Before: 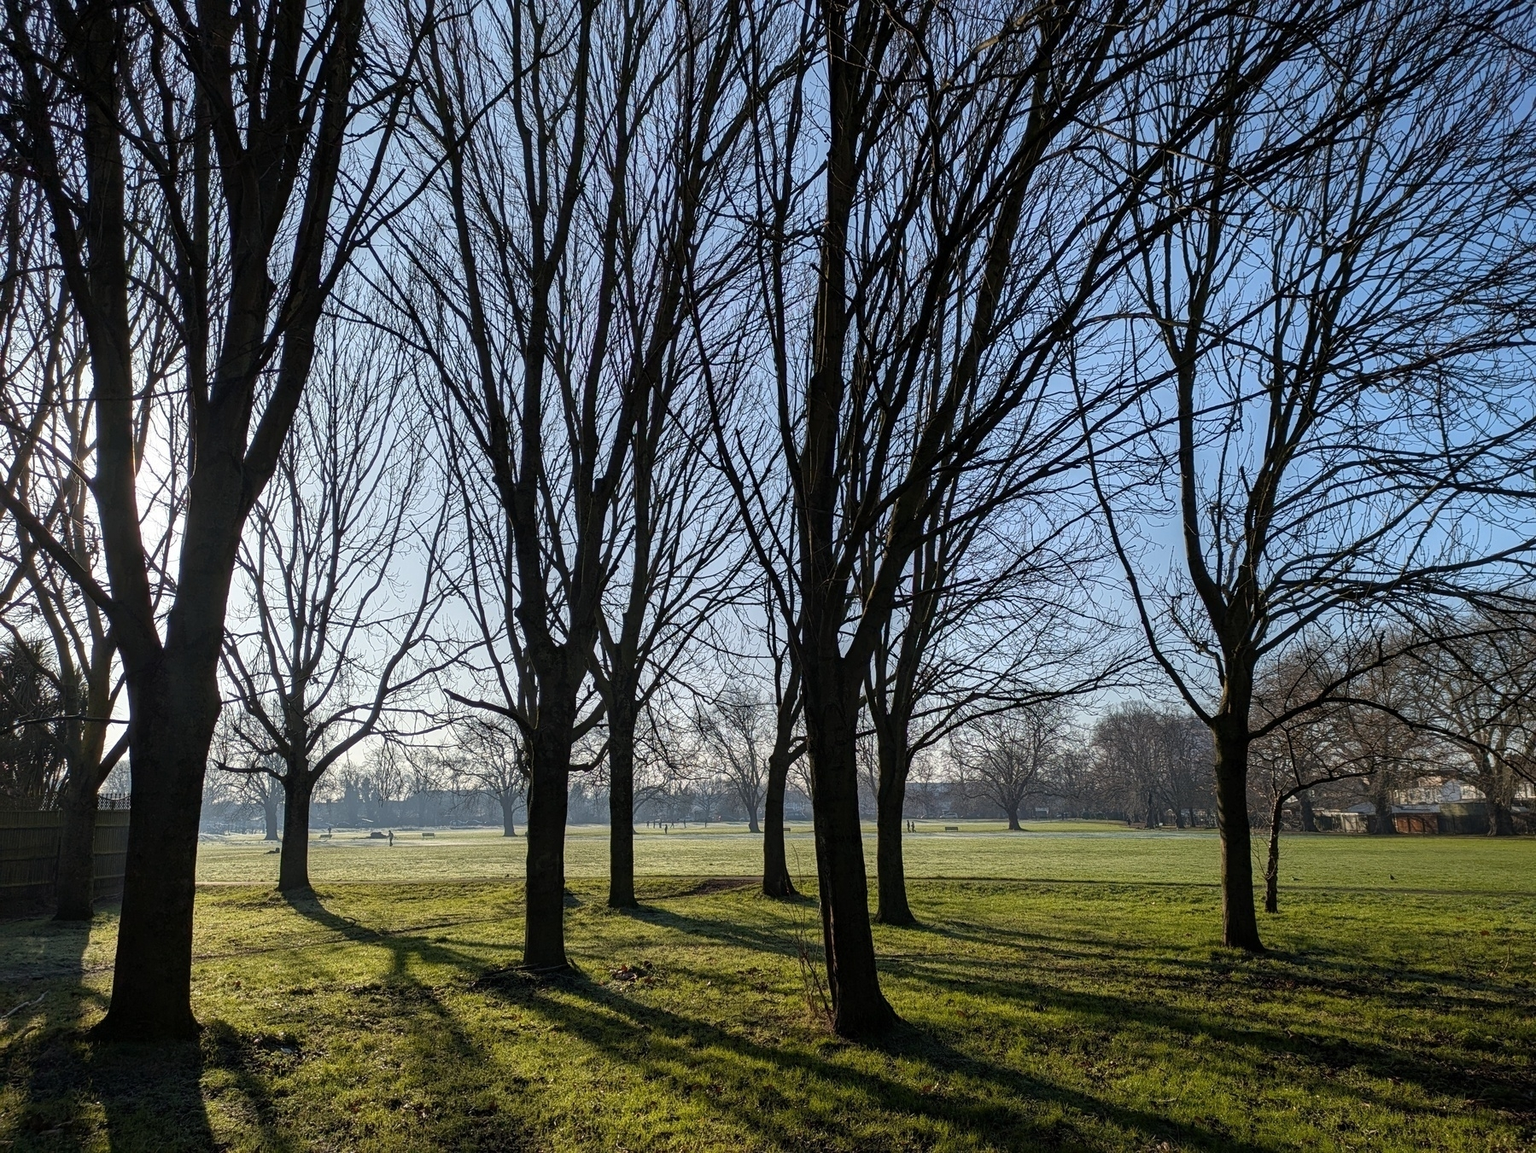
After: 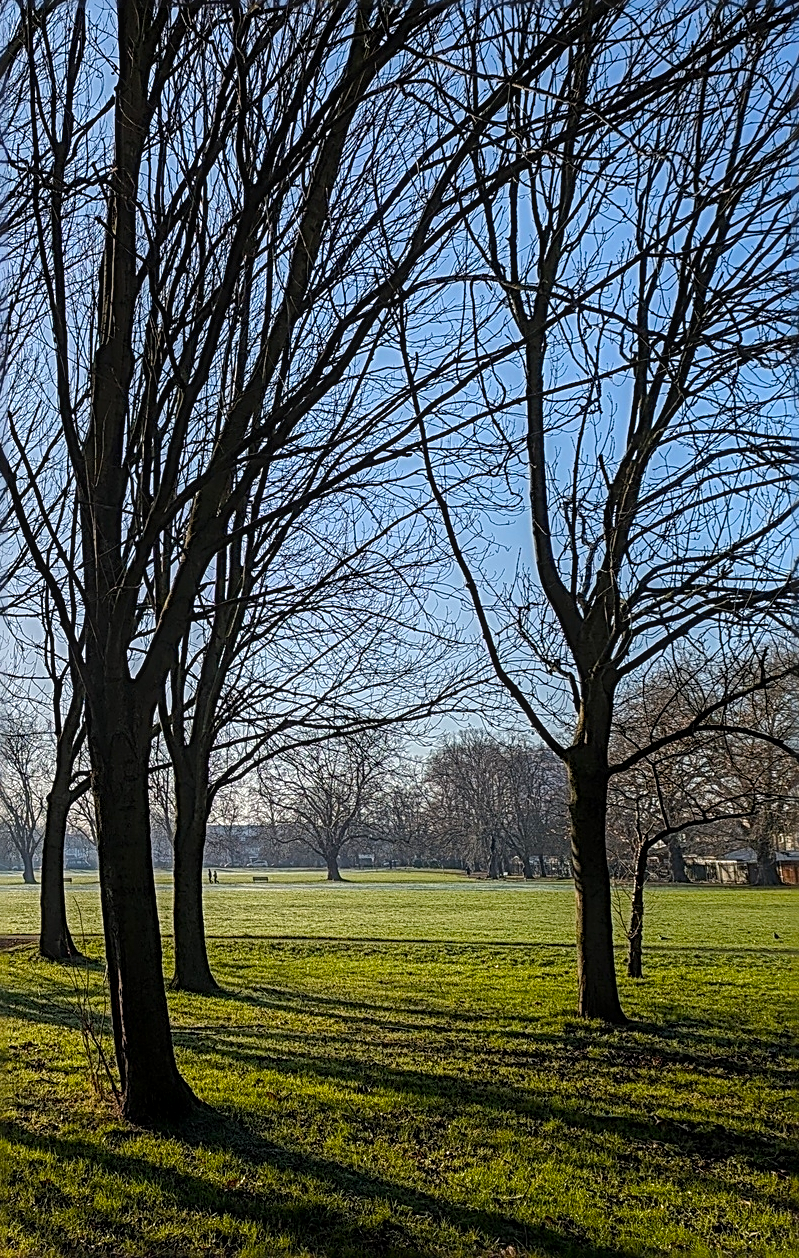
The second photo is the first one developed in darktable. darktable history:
contrast equalizer: y [[0.5, 0.488, 0.462, 0.461, 0.491, 0.5], [0.5 ×6], [0.5 ×6], [0 ×6], [0 ×6]]
crop: left 47.486%, top 6.825%, right 8.046%
color balance rgb: global offset › hue 171.2°, linear chroma grading › global chroma 0.815%, perceptual saturation grading › global saturation 19.693%, perceptual brilliance grading › mid-tones 10.56%, perceptual brilliance grading › shadows 14.391%
local contrast: detail 130%
sharpen: radius 2.977, amount 0.774
exposure: compensate highlight preservation false
shadows and highlights: shadows -24.73, highlights 50.68, soften with gaussian
